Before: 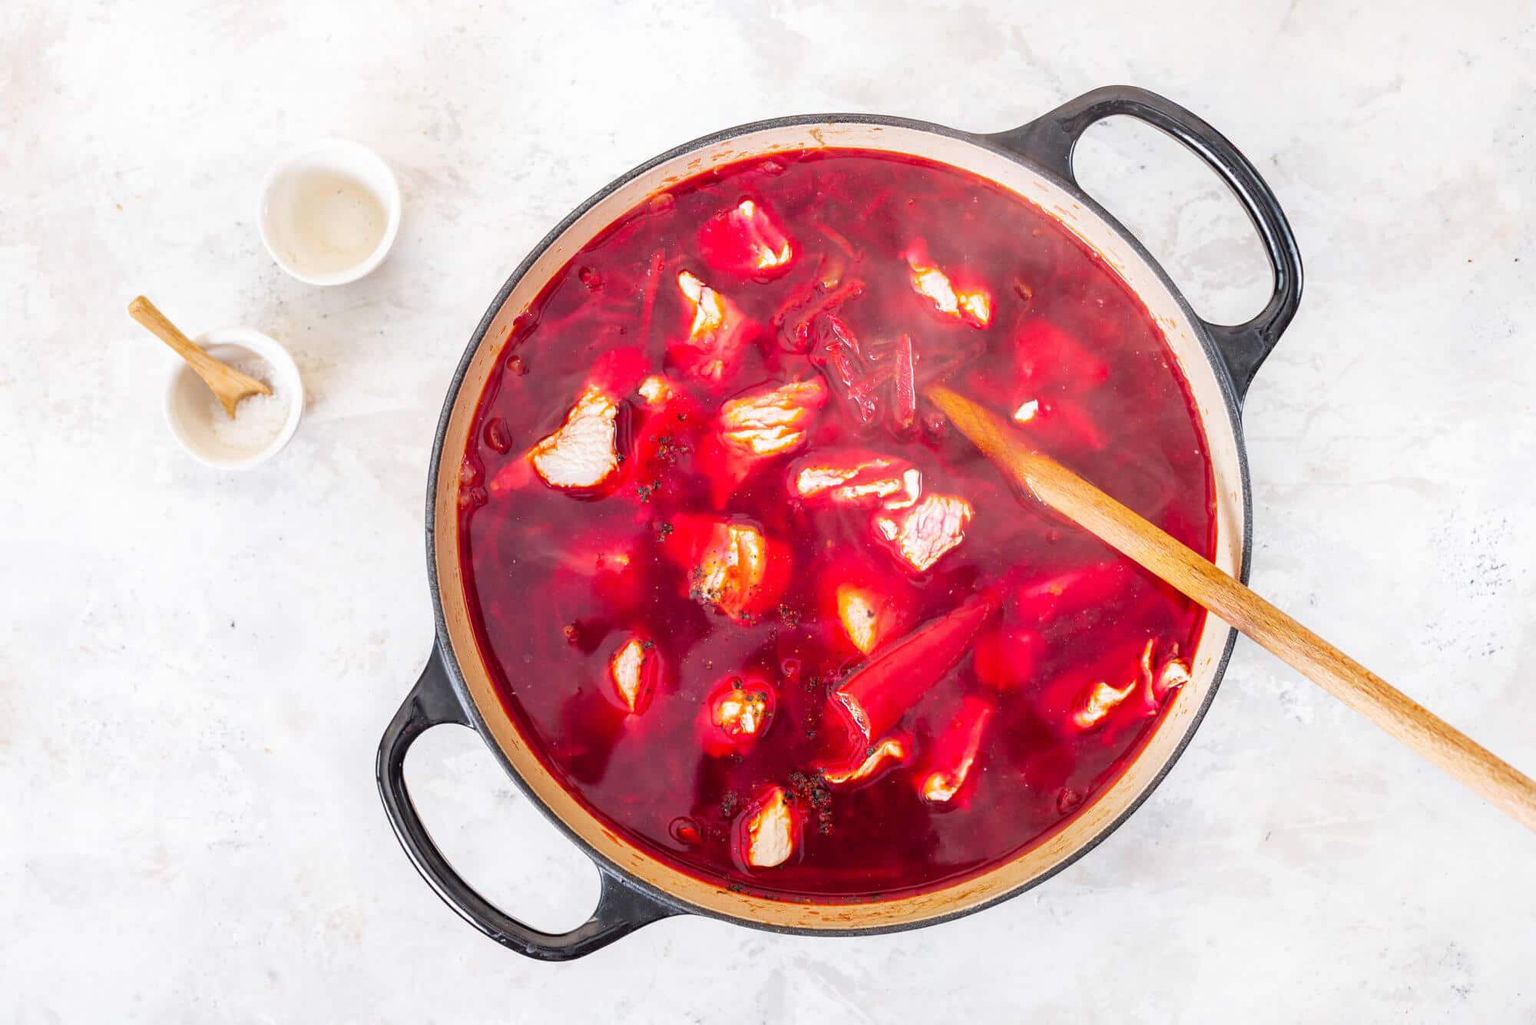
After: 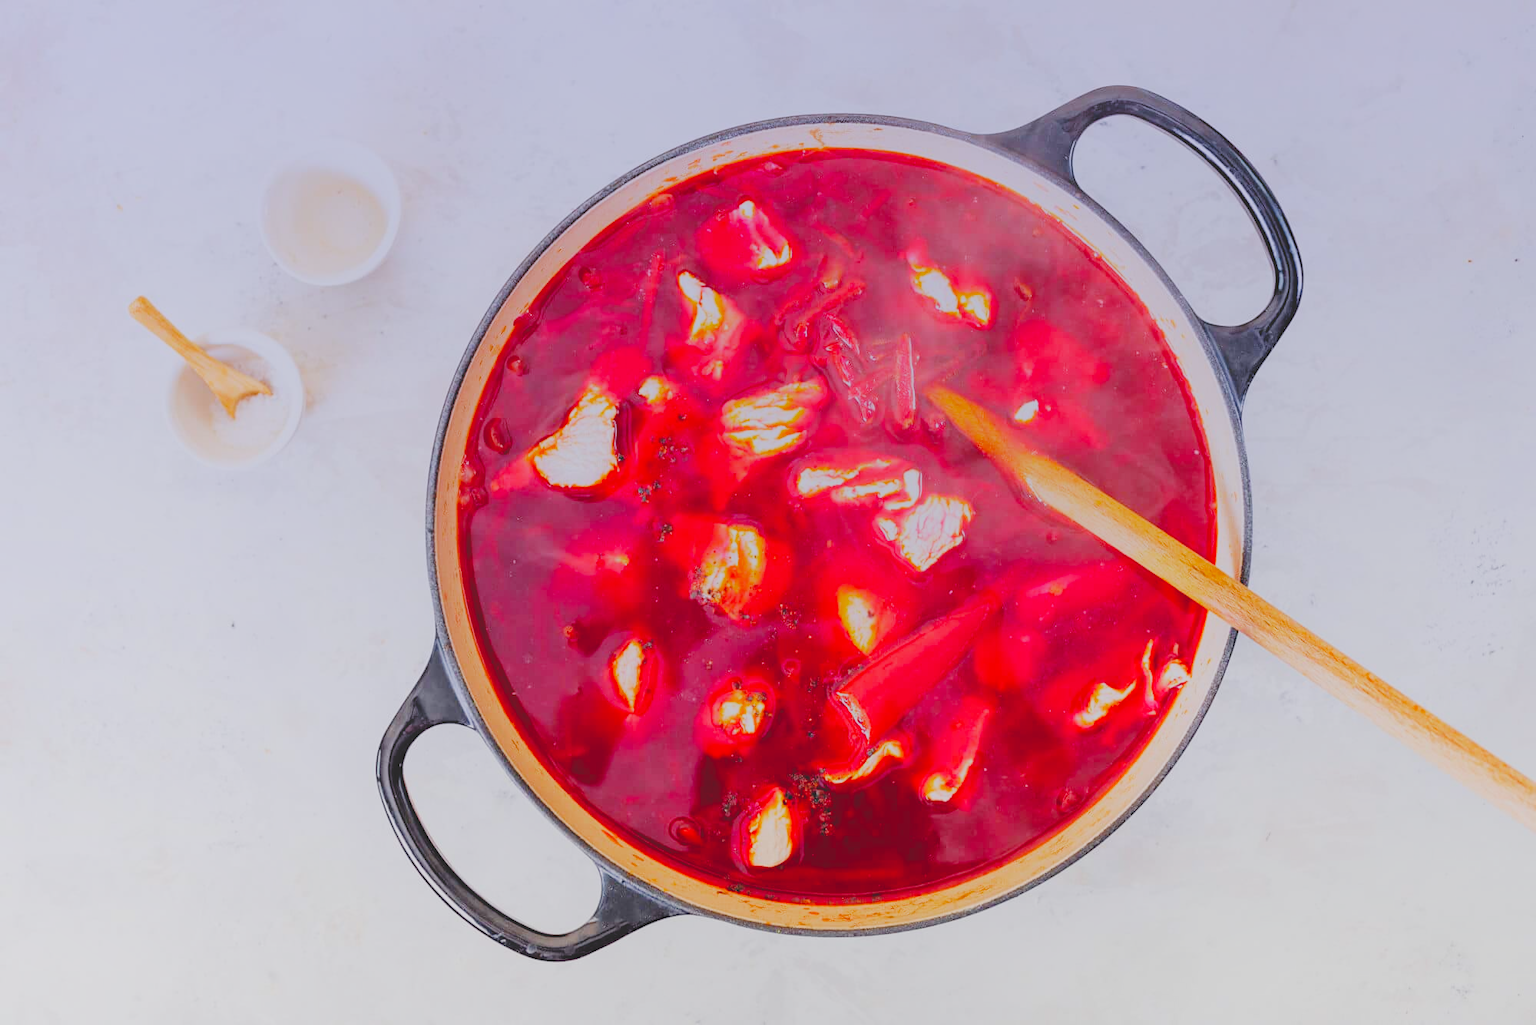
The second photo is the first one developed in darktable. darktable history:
graduated density: hue 238.83°, saturation 50%
local contrast: detail 69%
tone curve: curves: ch0 [(0, 0) (0.003, 0) (0.011, 0.002) (0.025, 0.004) (0.044, 0.007) (0.069, 0.015) (0.1, 0.025) (0.136, 0.04) (0.177, 0.09) (0.224, 0.152) (0.277, 0.239) (0.335, 0.335) (0.399, 0.43) (0.468, 0.524) (0.543, 0.621) (0.623, 0.712) (0.709, 0.792) (0.801, 0.871) (0.898, 0.951) (1, 1)], preserve colors none
filmic rgb: black relative exposure -13 EV, threshold 3 EV, target white luminance 85%, hardness 6.3, latitude 42.11%, contrast 0.858, shadows ↔ highlights balance 8.63%, color science v4 (2020), enable highlight reconstruction true
